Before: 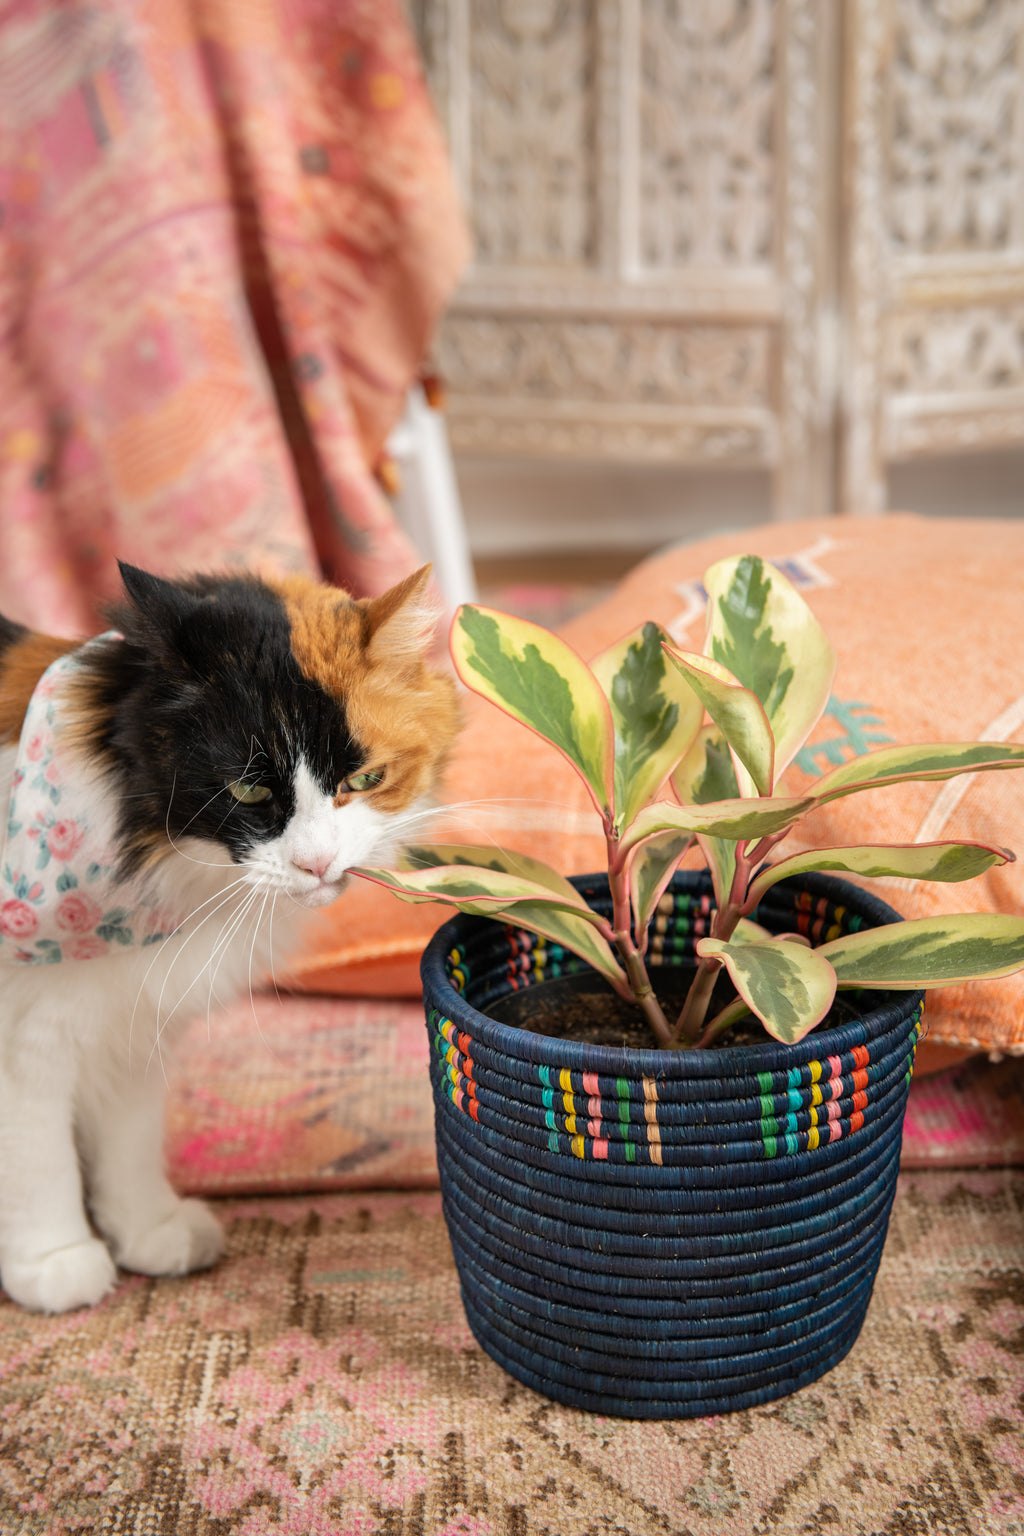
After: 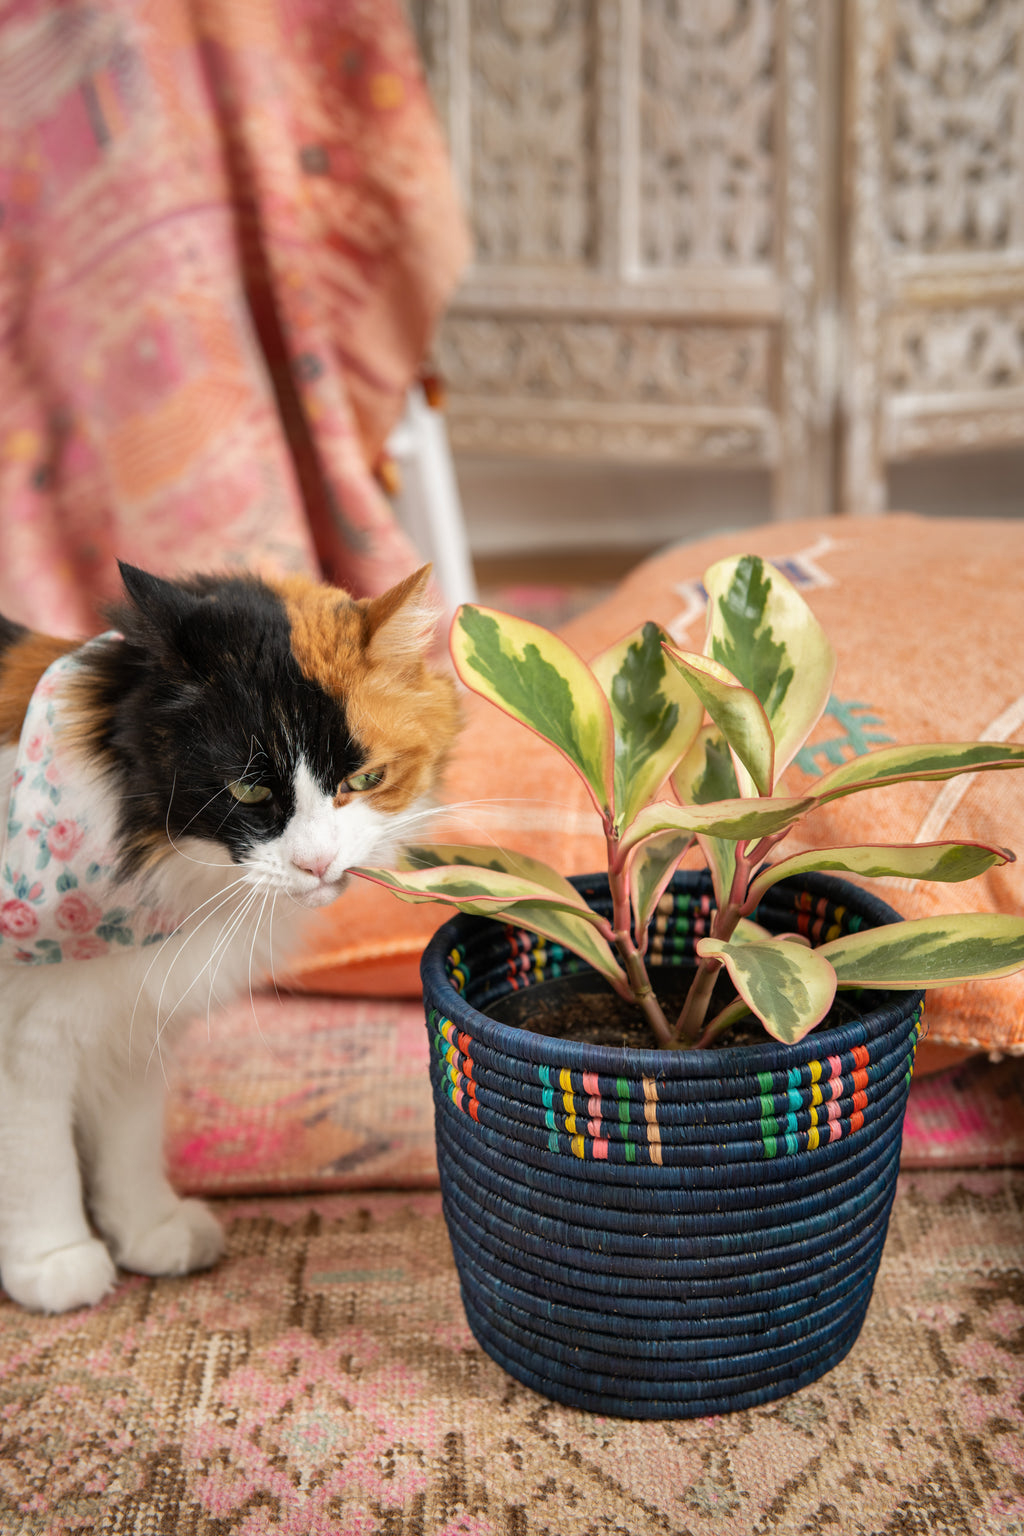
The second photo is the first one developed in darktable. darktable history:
shadows and highlights: radius 107.52, shadows 23.41, highlights -59.51, low approximation 0.01, soften with gaussian
